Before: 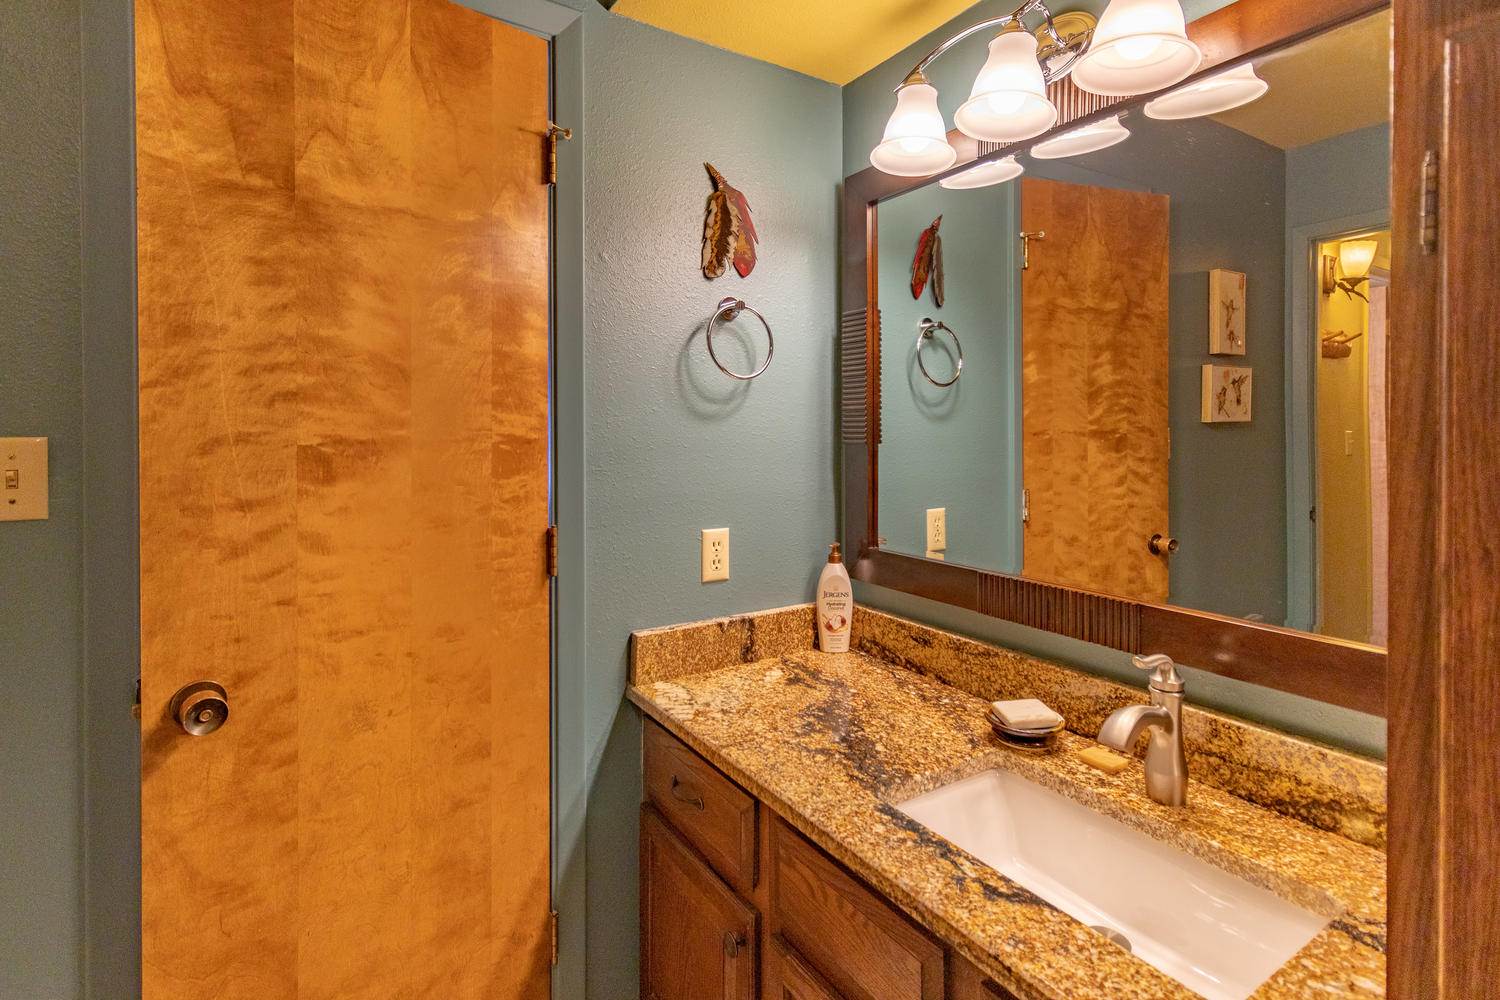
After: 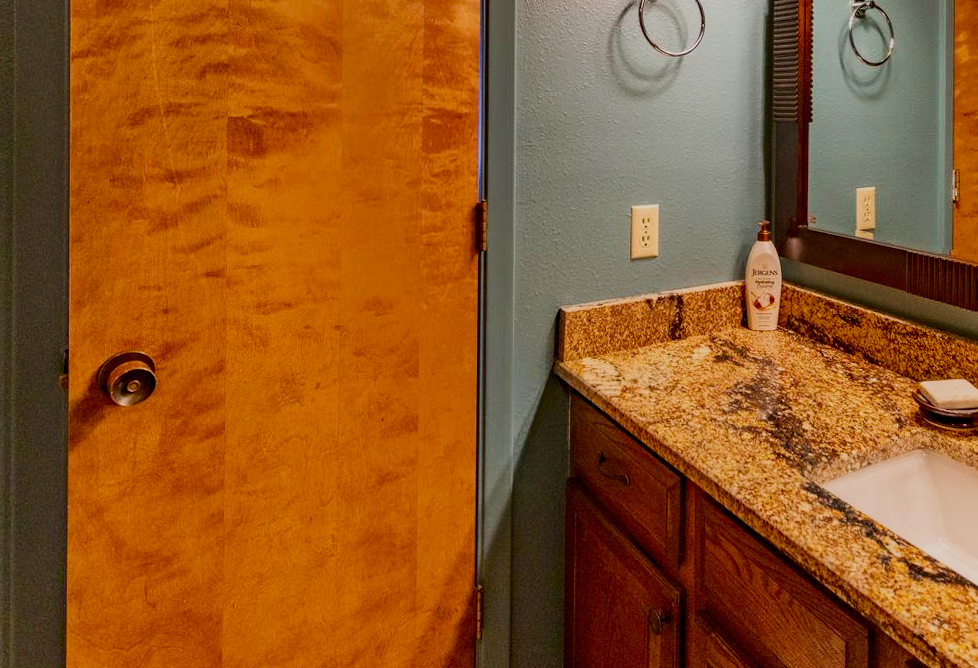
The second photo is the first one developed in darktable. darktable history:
crop and rotate: angle -0.68°, left 3.875%, top 31.988%, right 29.757%
filmic rgb: black relative exposure -9.18 EV, white relative exposure 6.79 EV, hardness 3.08, contrast 1.056
contrast brightness saturation: contrast 0.186, brightness -0.108, saturation 0.215
